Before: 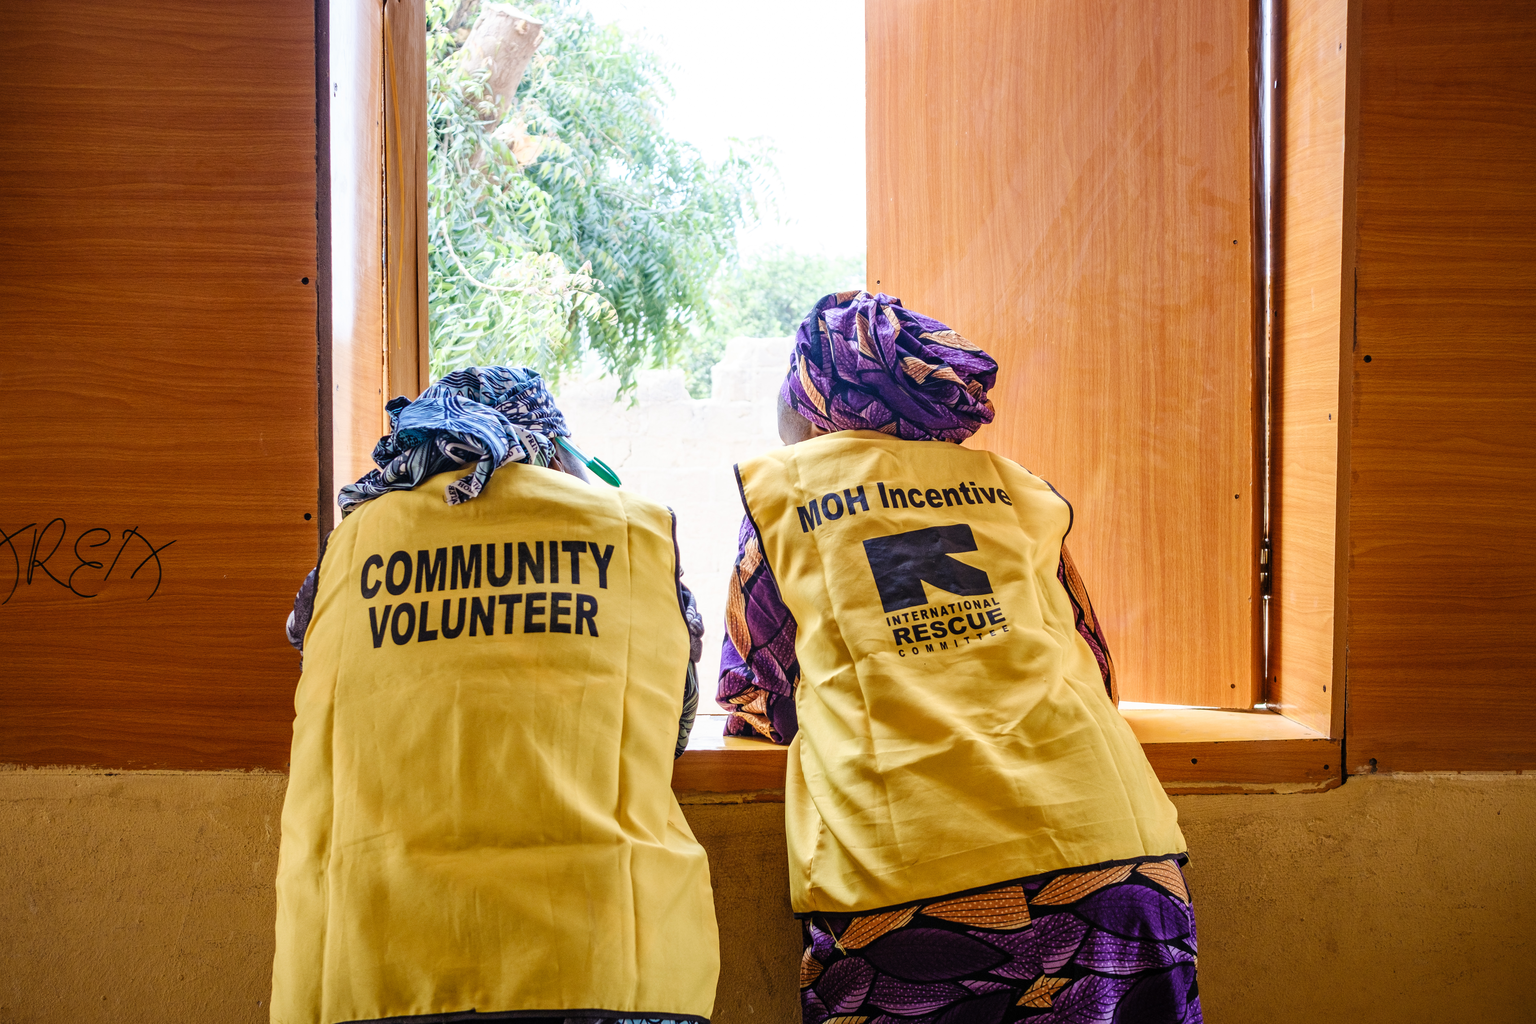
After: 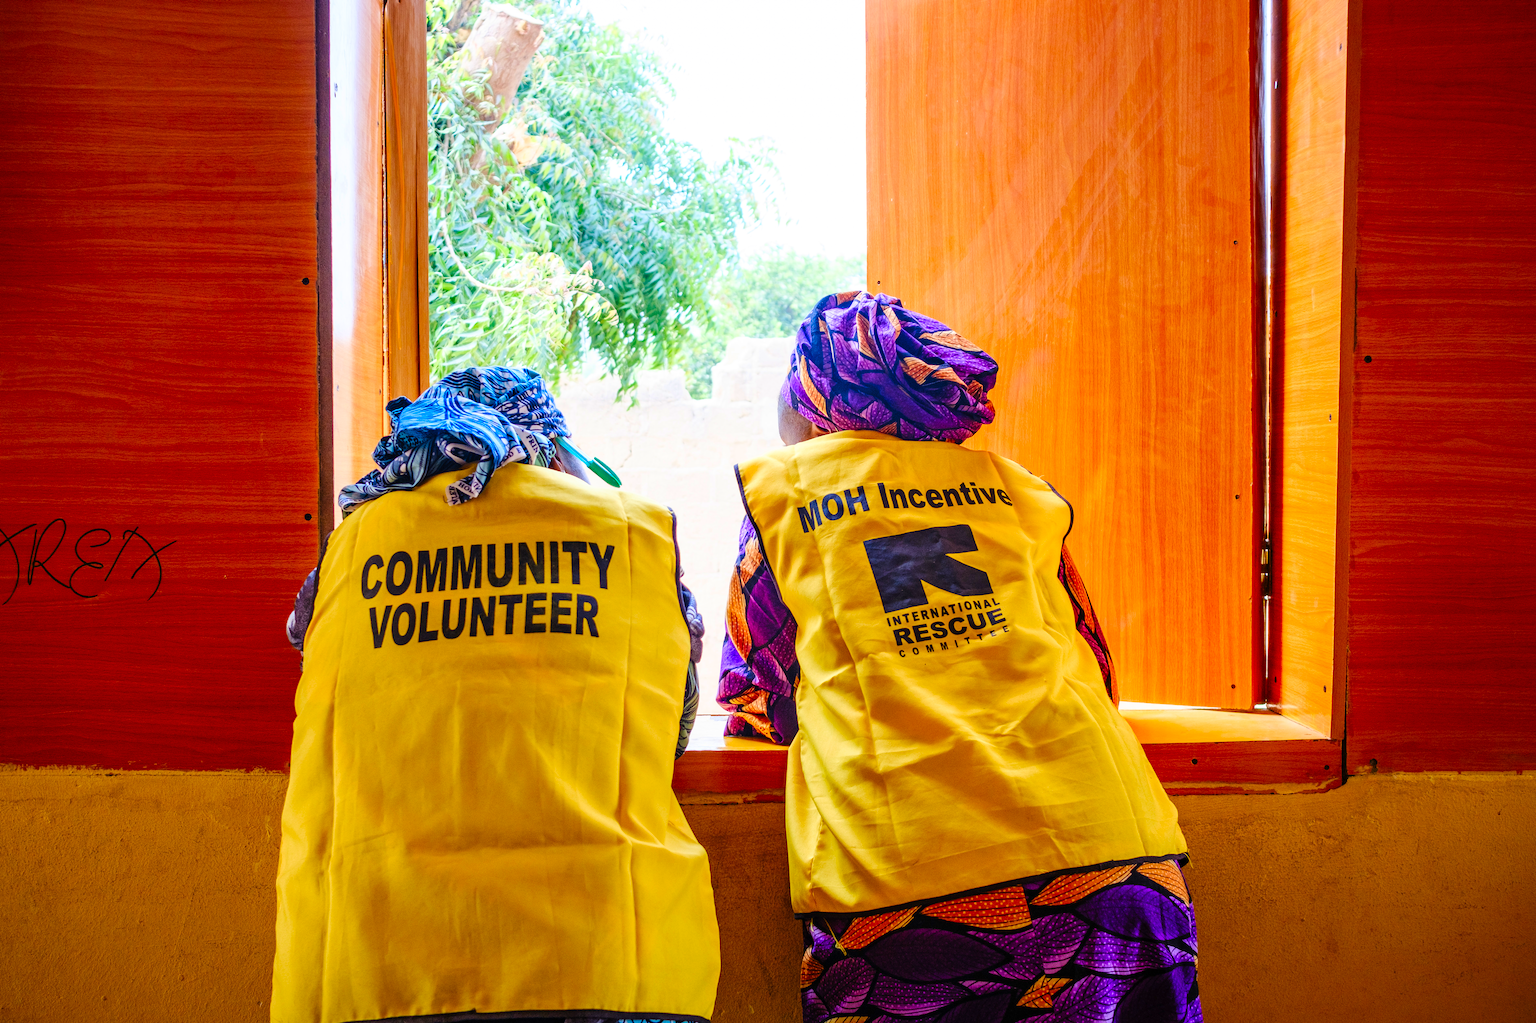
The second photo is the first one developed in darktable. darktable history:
color correction: highlights b* -0.044, saturation 1.84
